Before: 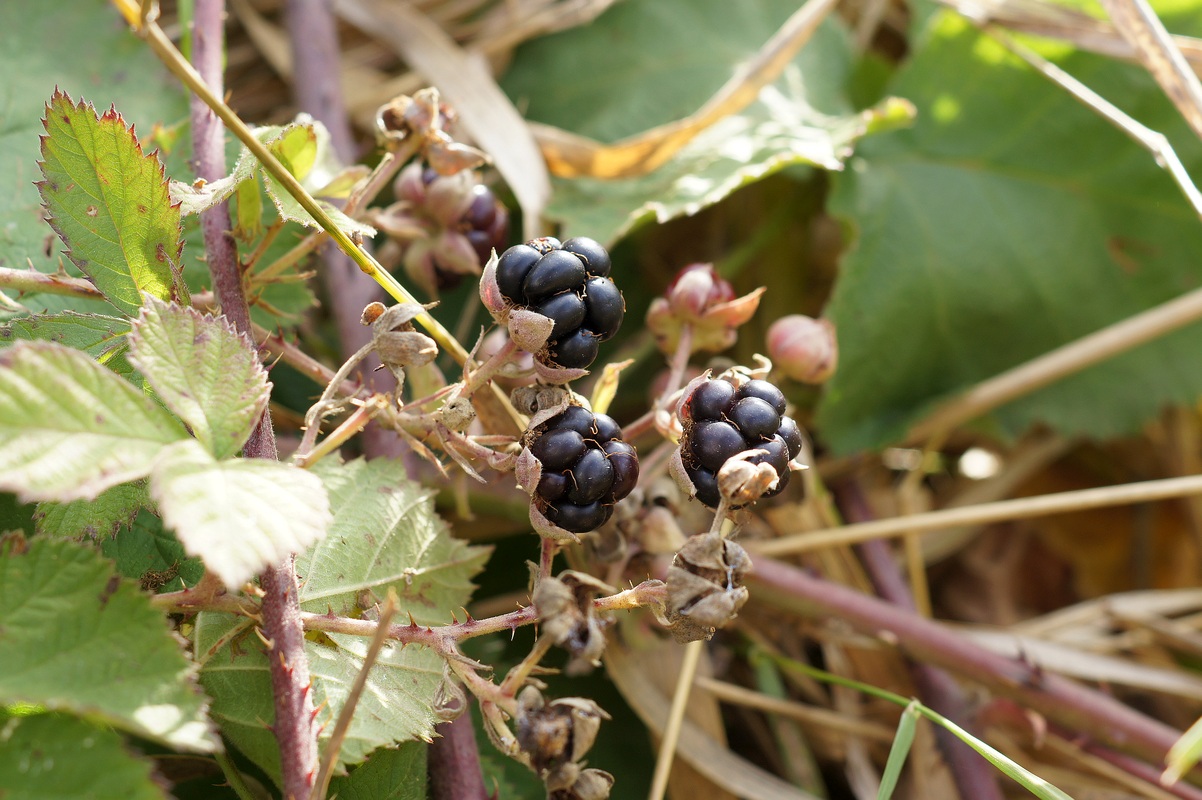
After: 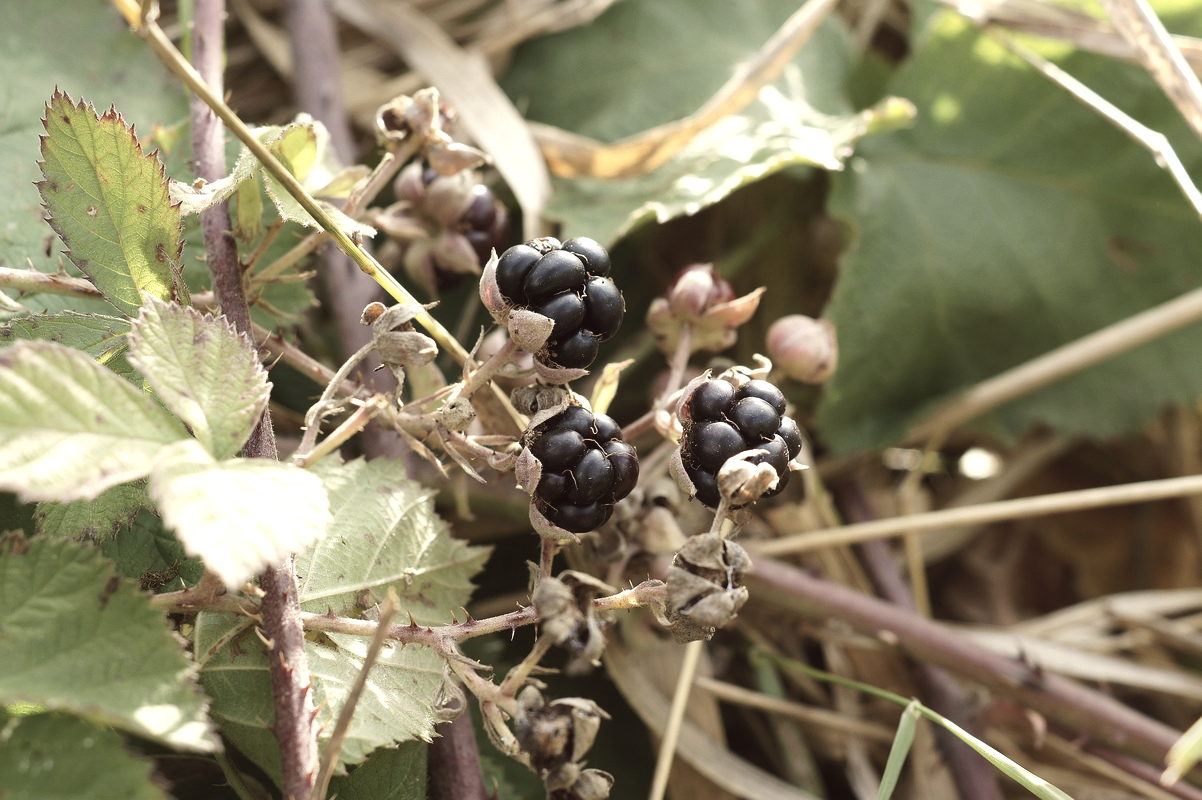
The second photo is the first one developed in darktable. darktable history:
color correction: saturation 0.57
tone equalizer: -8 EV -0.417 EV, -7 EV -0.389 EV, -6 EV -0.333 EV, -5 EV -0.222 EV, -3 EV 0.222 EV, -2 EV 0.333 EV, -1 EV 0.389 EV, +0 EV 0.417 EV, edges refinement/feathering 500, mask exposure compensation -1.57 EV, preserve details no
color balance: lift [1.005, 1.002, 0.998, 0.998], gamma [1, 1.021, 1.02, 0.979], gain [0.923, 1.066, 1.056, 0.934]
